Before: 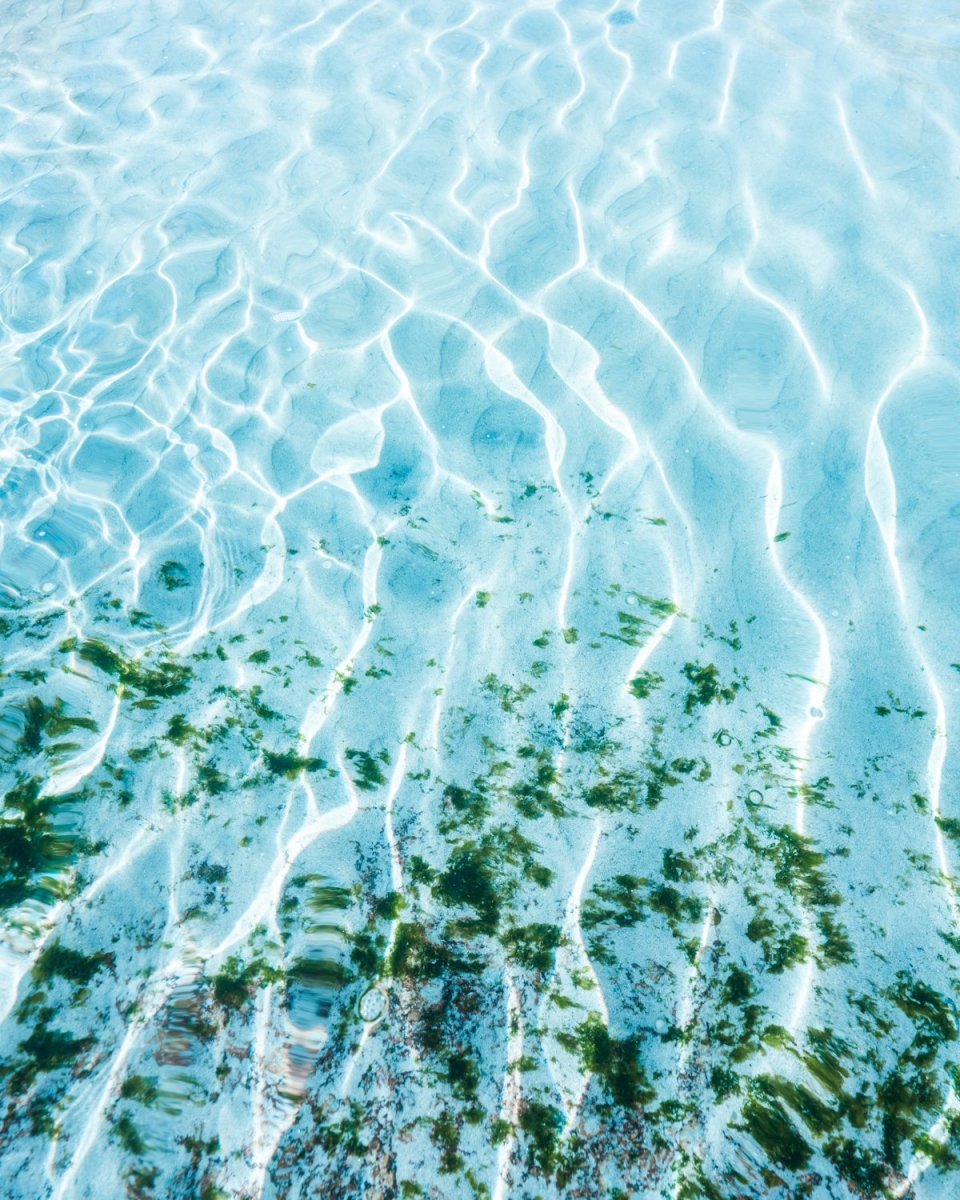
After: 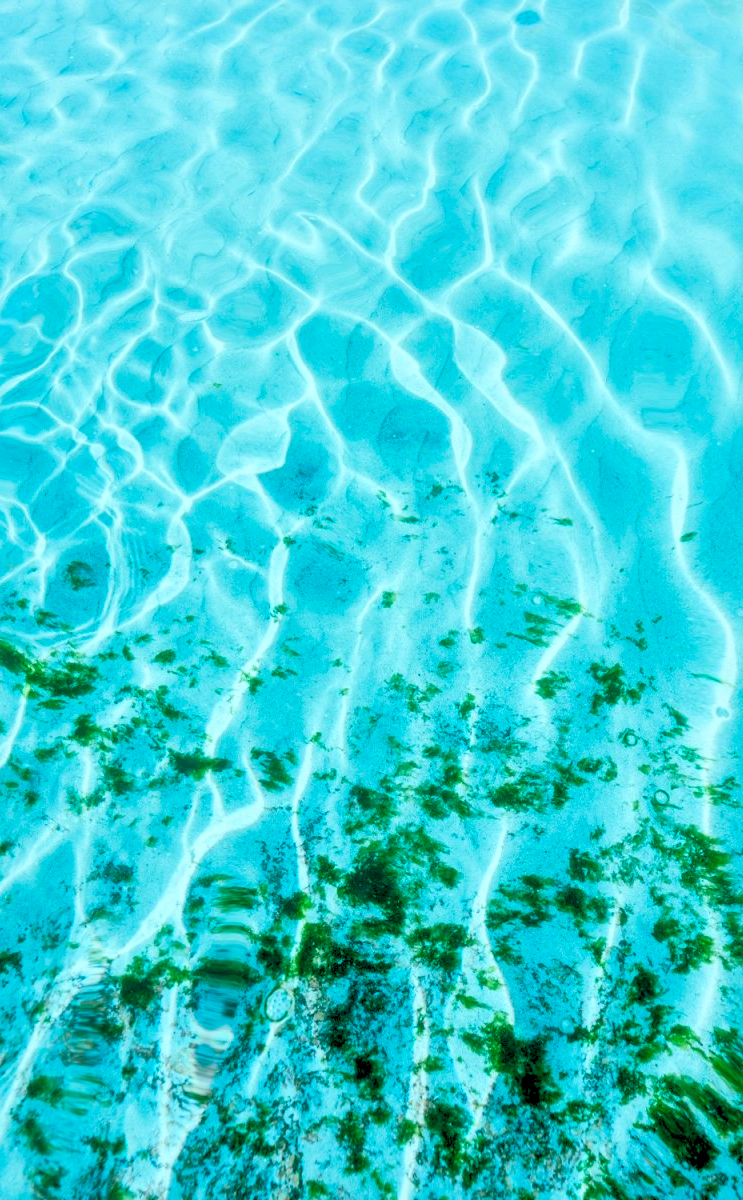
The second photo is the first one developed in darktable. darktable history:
color balance rgb: shadows lift › chroma 11.71%, shadows lift › hue 133.46°, power › chroma 2.15%, power › hue 166.83°, highlights gain › chroma 4%, highlights gain › hue 200.2°, perceptual saturation grading › global saturation 18.05%
rgb levels: preserve colors sum RGB, levels [[0.038, 0.433, 0.934], [0, 0.5, 1], [0, 0.5, 1]]
crop: left 9.88%, right 12.664%
local contrast: mode bilateral grid, contrast 20, coarseness 50, detail 140%, midtone range 0.2
